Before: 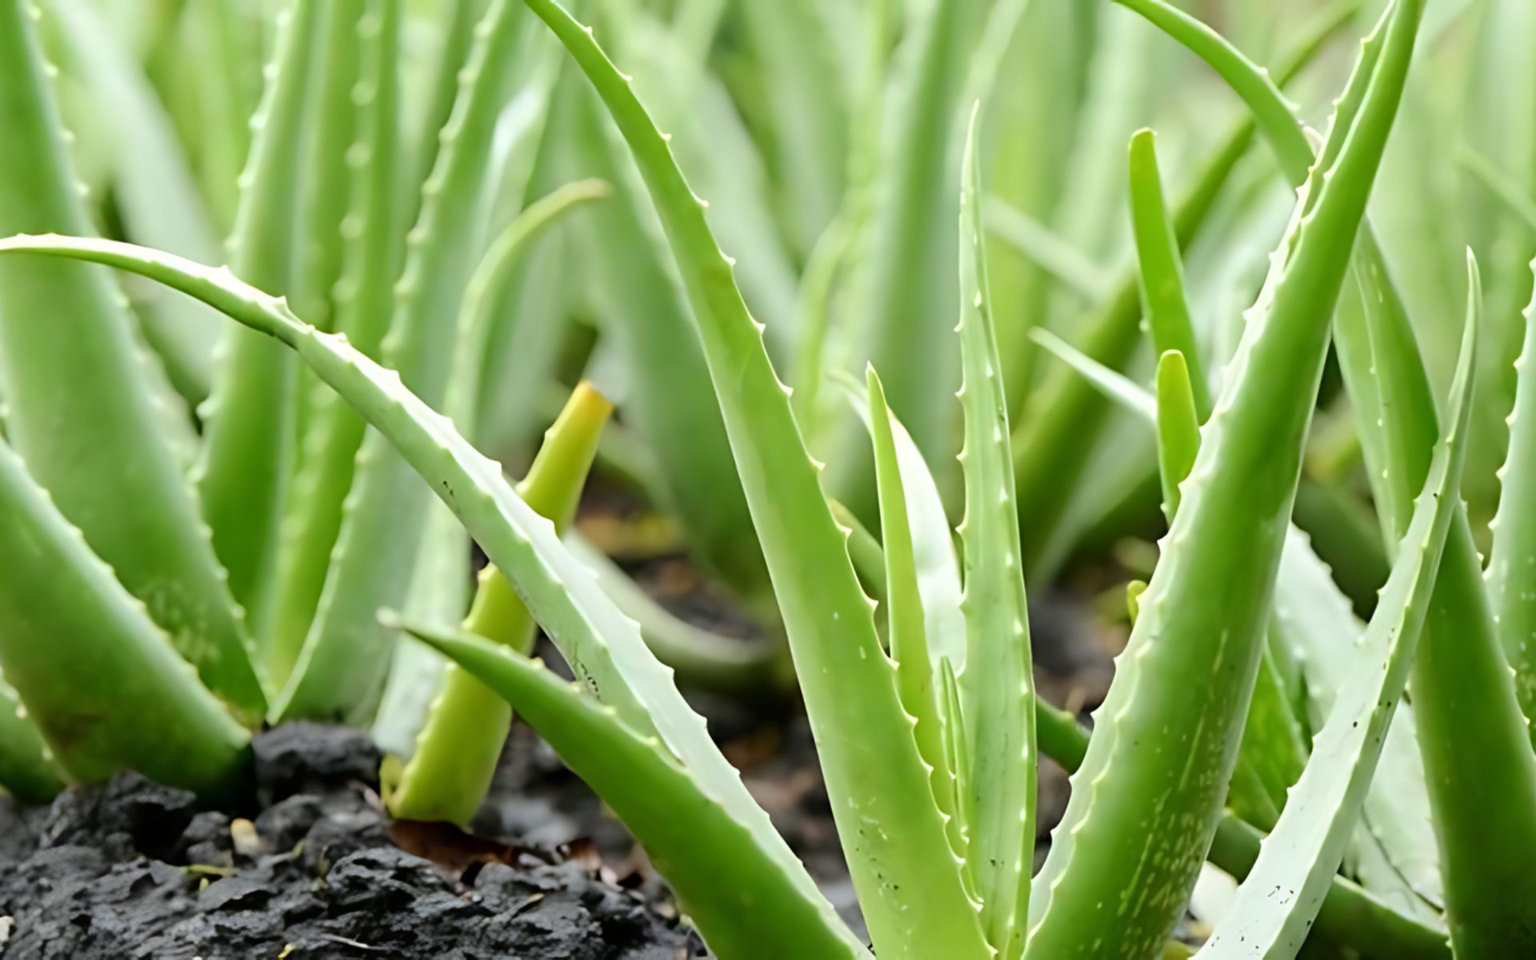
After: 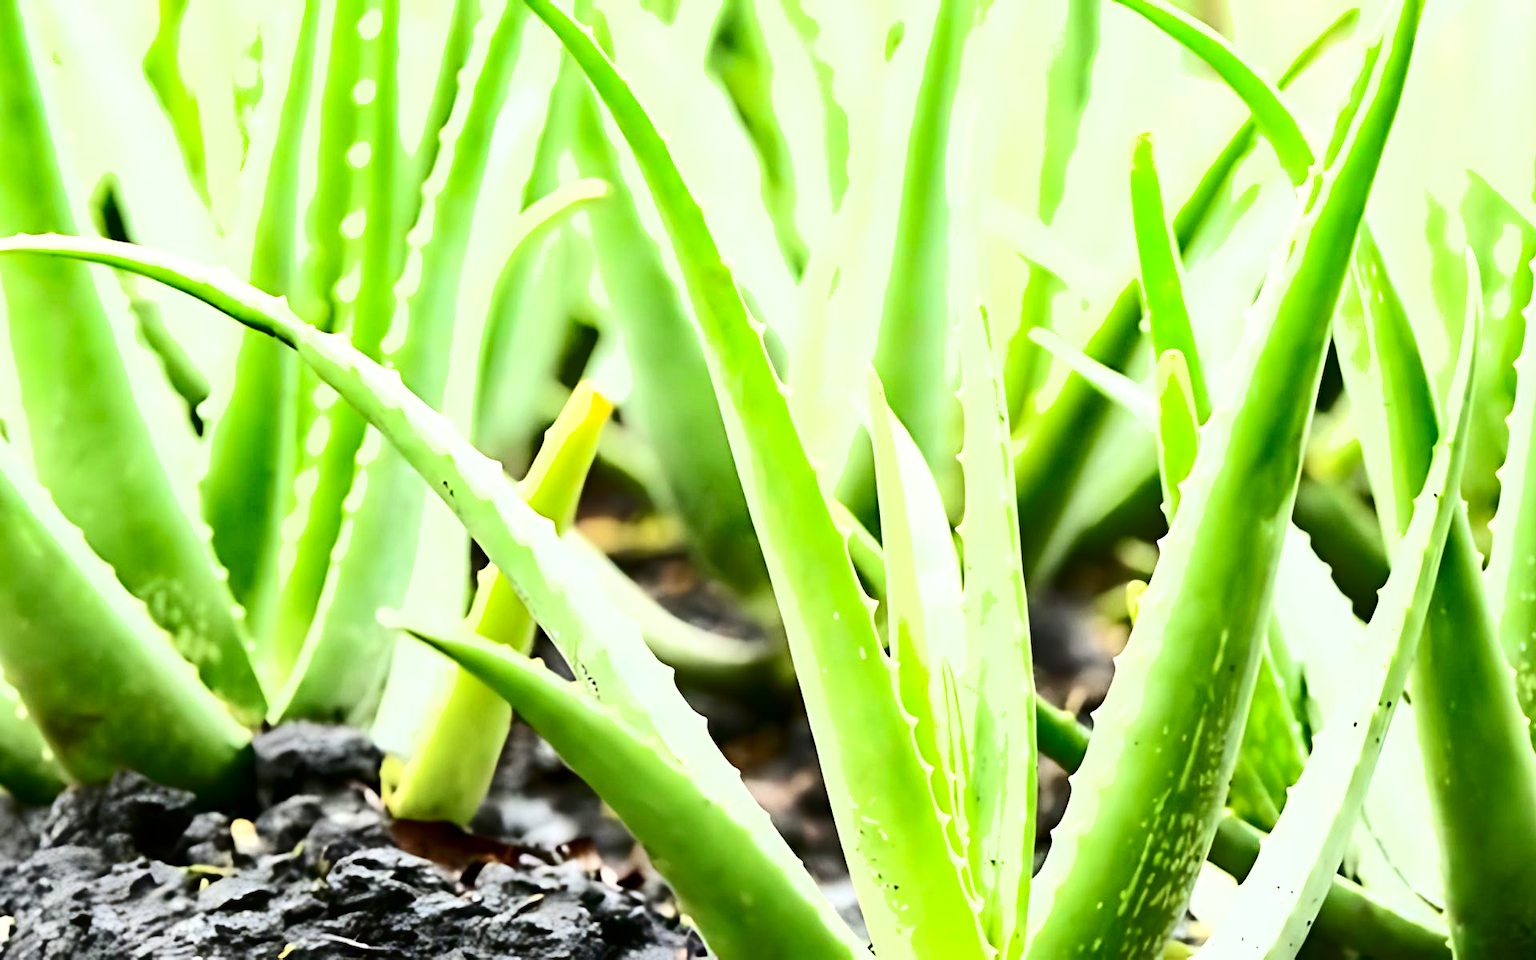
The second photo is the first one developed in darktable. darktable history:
contrast brightness saturation: contrast 0.28
exposure: exposure 1.15 EV, compensate highlight preservation false
shadows and highlights: low approximation 0.01, soften with gaussian
